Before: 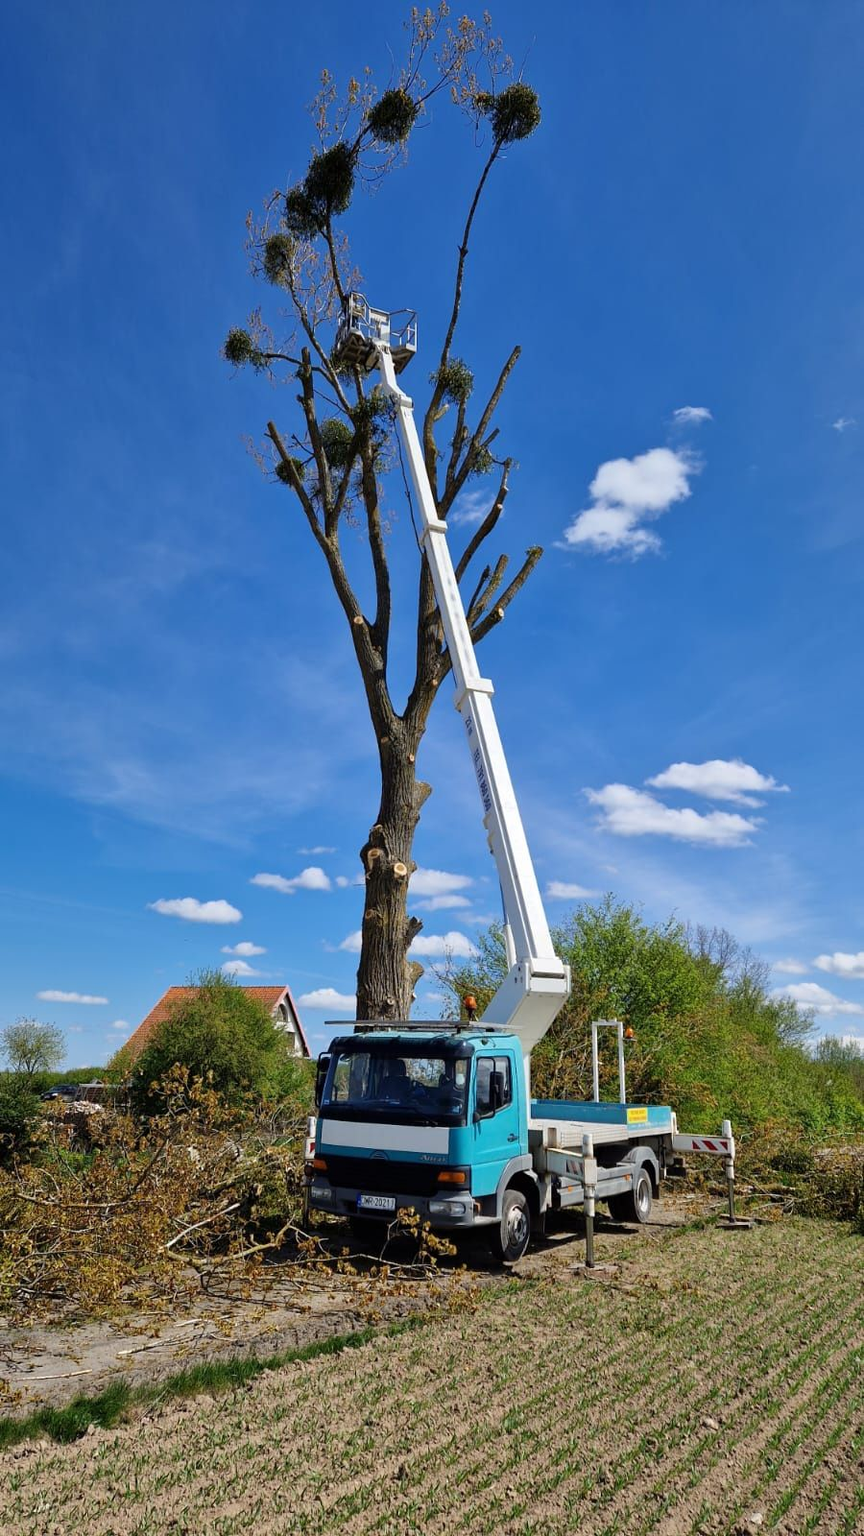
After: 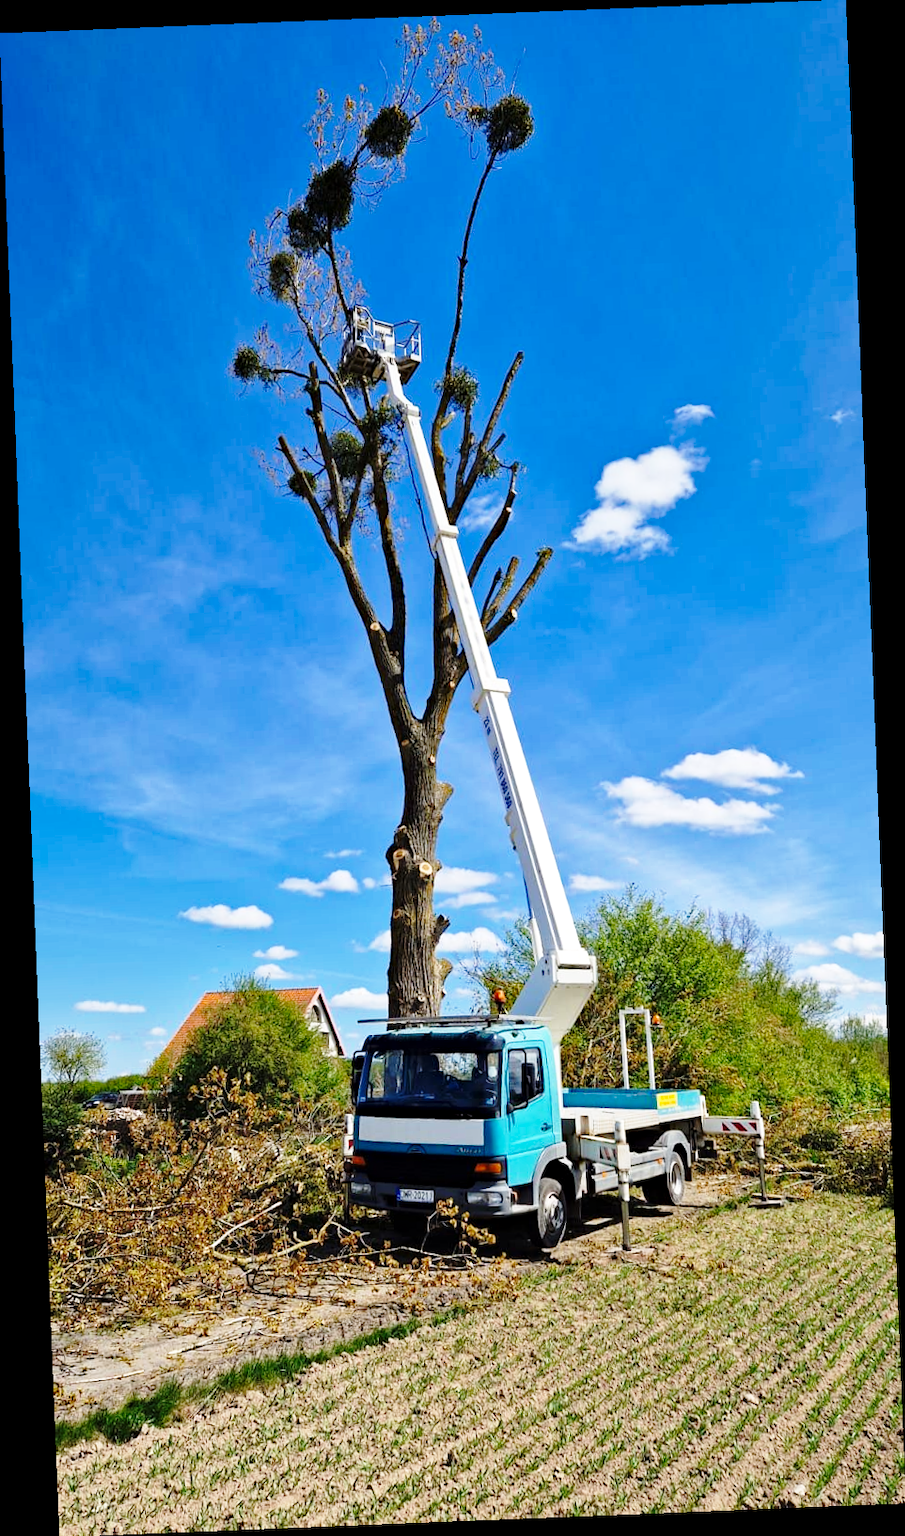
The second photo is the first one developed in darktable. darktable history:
haze removal: strength 0.29, distance 0.25, compatibility mode true, adaptive false
rotate and perspective: rotation -2.29°, automatic cropping off
local contrast: mode bilateral grid, contrast 10, coarseness 25, detail 115%, midtone range 0.2
base curve: curves: ch0 [(0, 0) (0.028, 0.03) (0.121, 0.232) (0.46, 0.748) (0.859, 0.968) (1, 1)], preserve colors none
